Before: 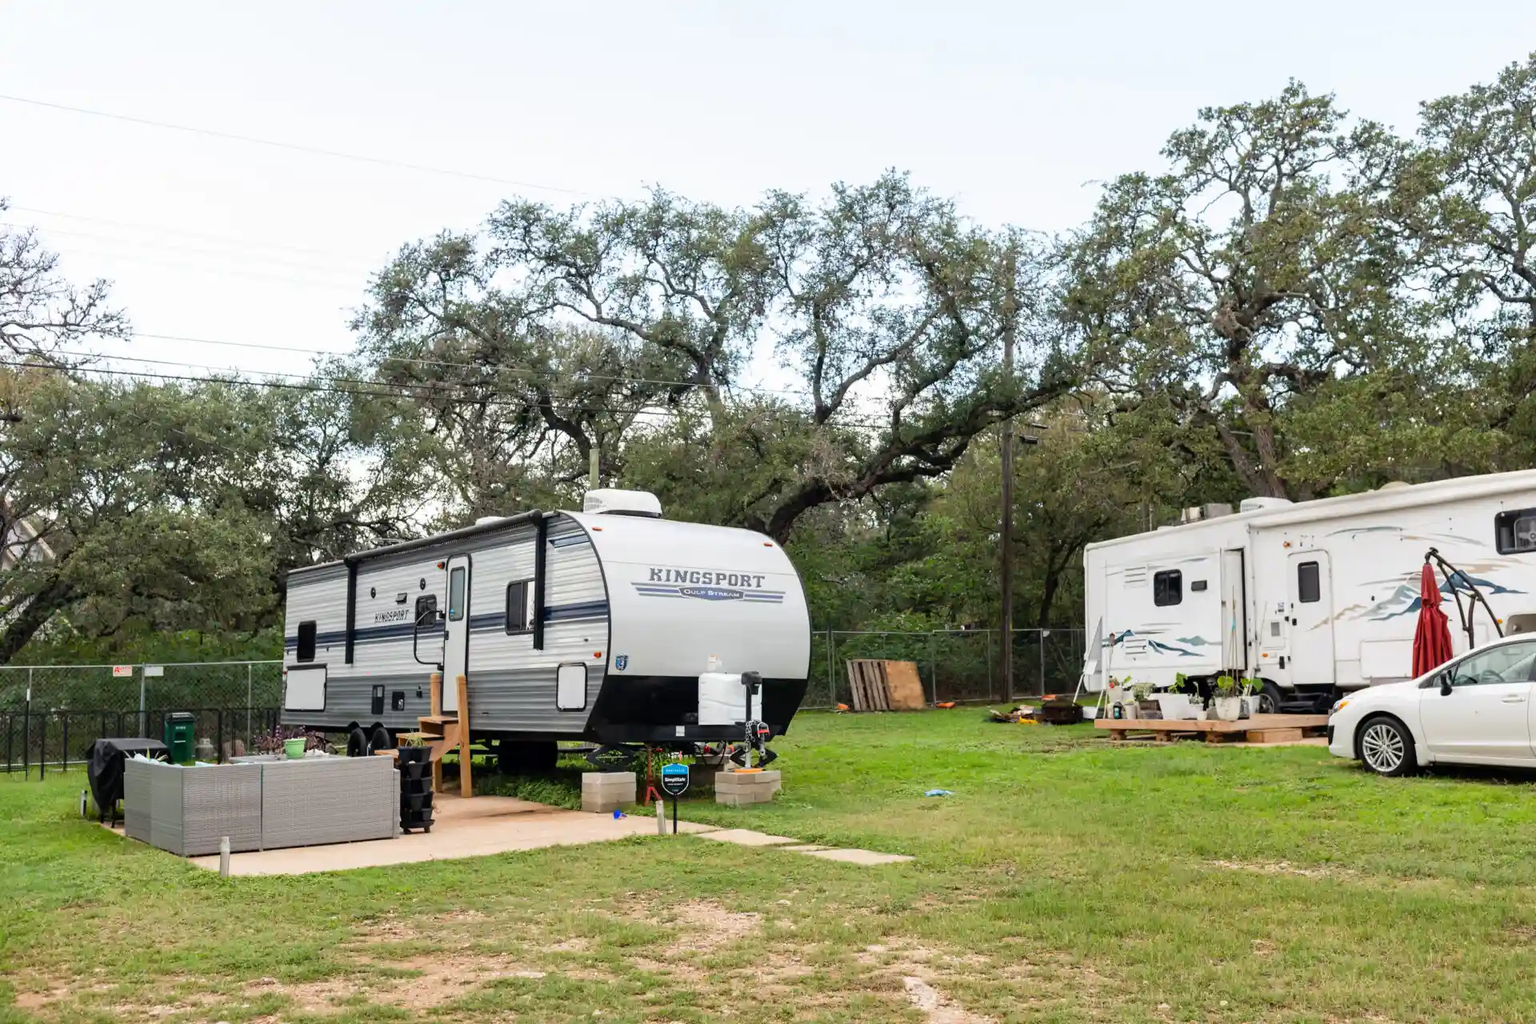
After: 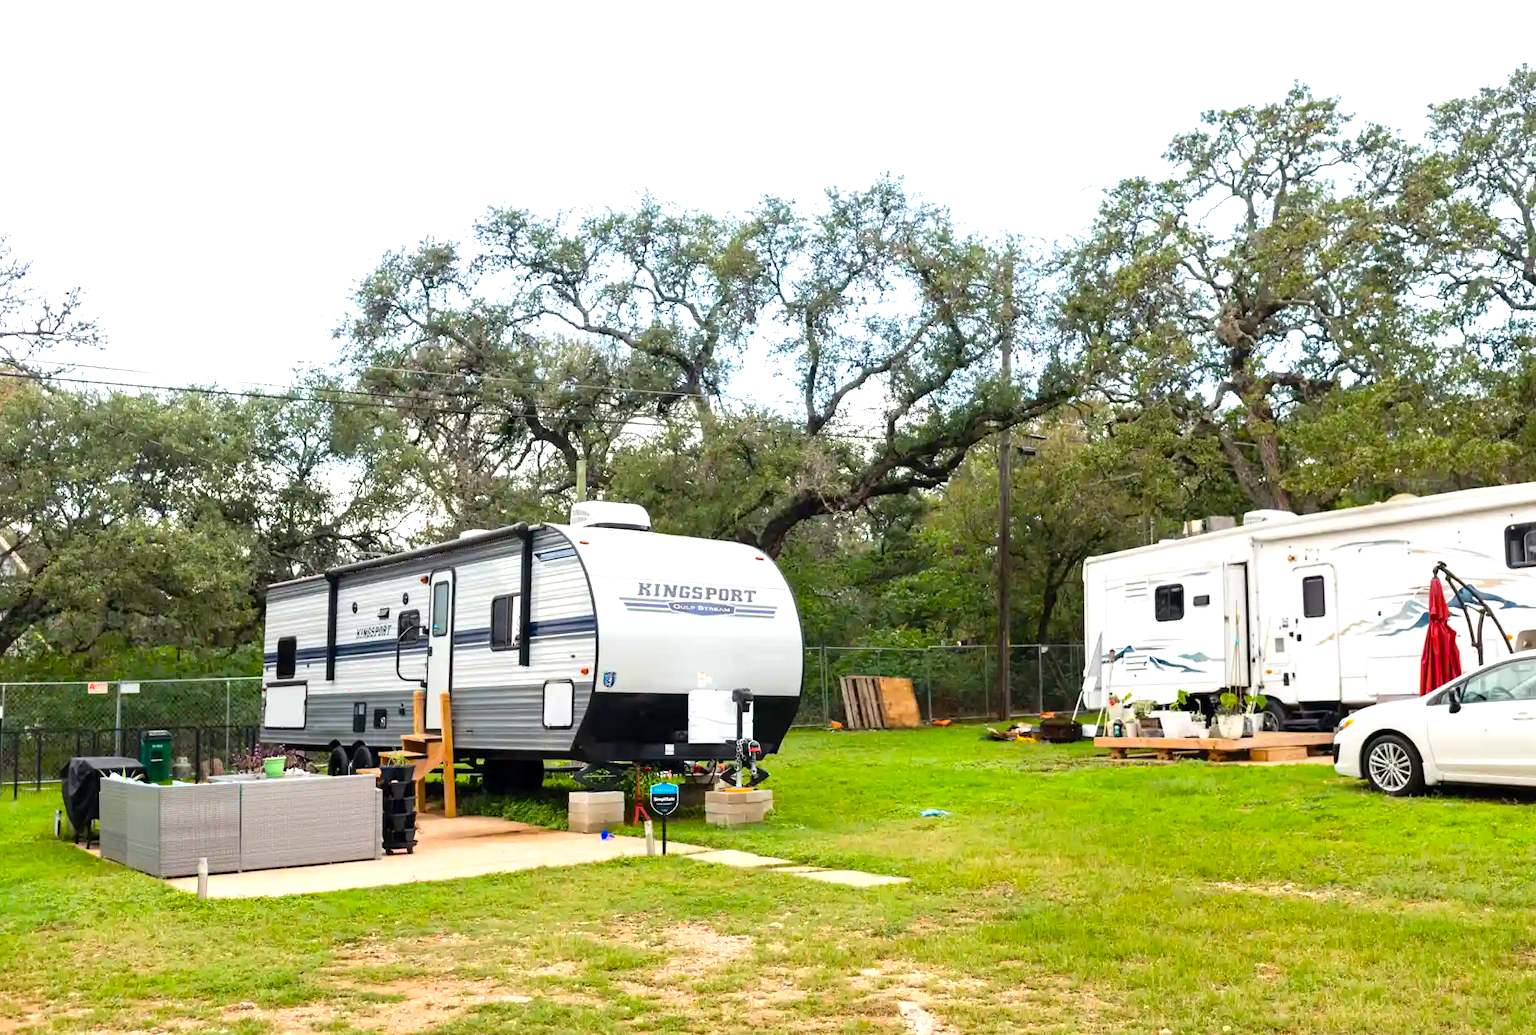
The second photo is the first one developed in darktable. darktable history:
color balance rgb: perceptual saturation grading › global saturation 25%, global vibrance 20%
exposure: exposure 0.556 EV, compensate highlight preservation false
crop and rotate: left 1.774%, right 0.633%, bottom 1.28%
